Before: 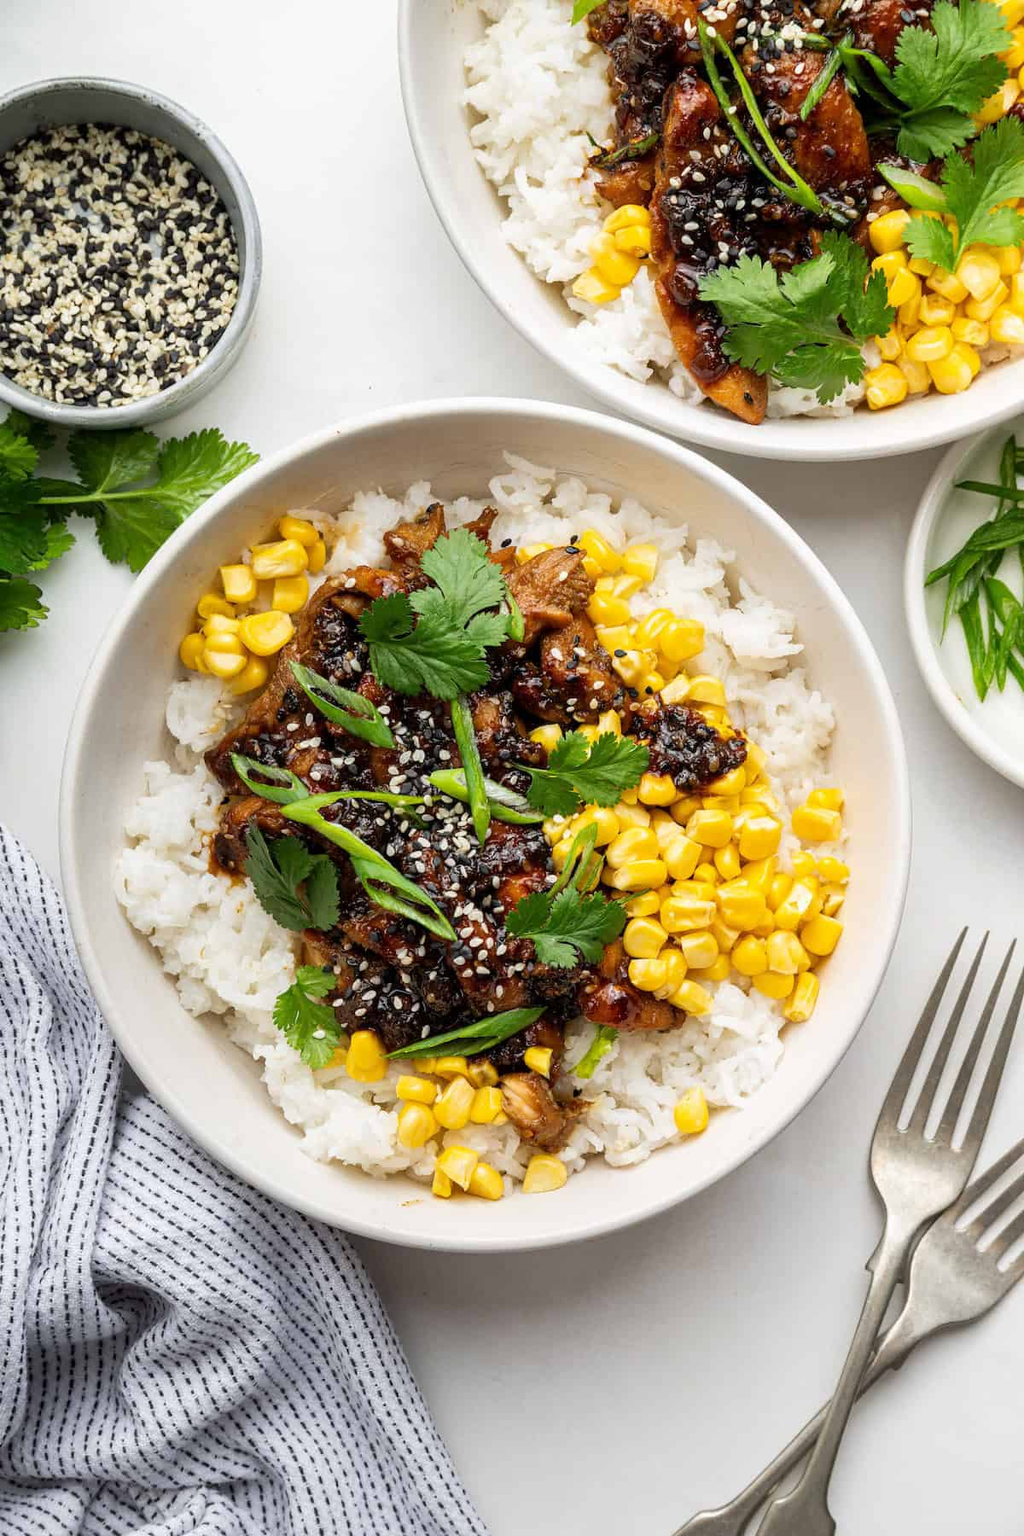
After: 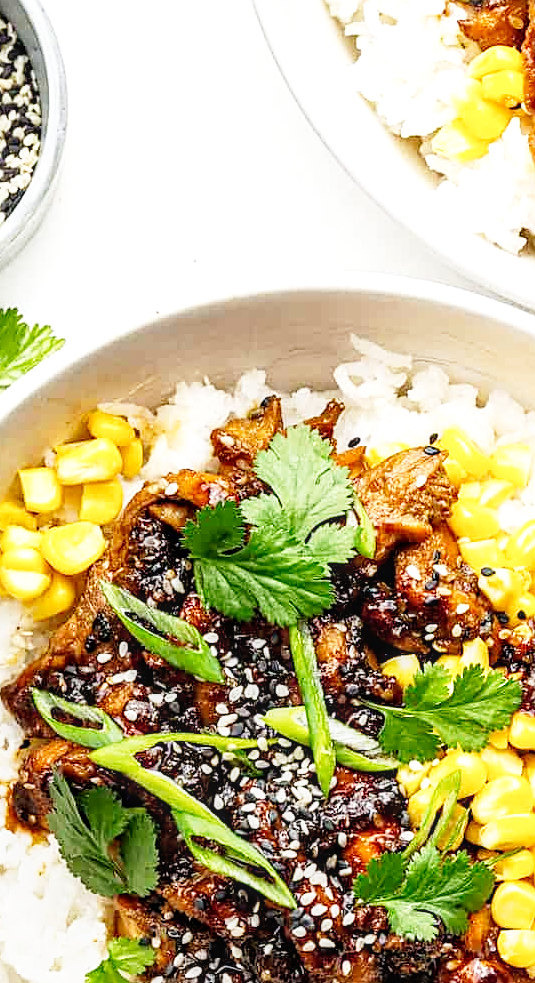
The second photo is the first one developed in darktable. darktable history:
crop: left 19.951%, top 10.833%, right 35.418%, bottom 34.514%
exposure: exposure 0.297 EV, compensate highlight preservation false
sharpen: on, module defaults
base curve: curves: ch0 [(0, 0) (0.005, 0.002) (0.15, 0.3) (0.4, 0.7) (0.75, 0.95) (1, 1)], preserve colors none
local contrast: on, module defaults
